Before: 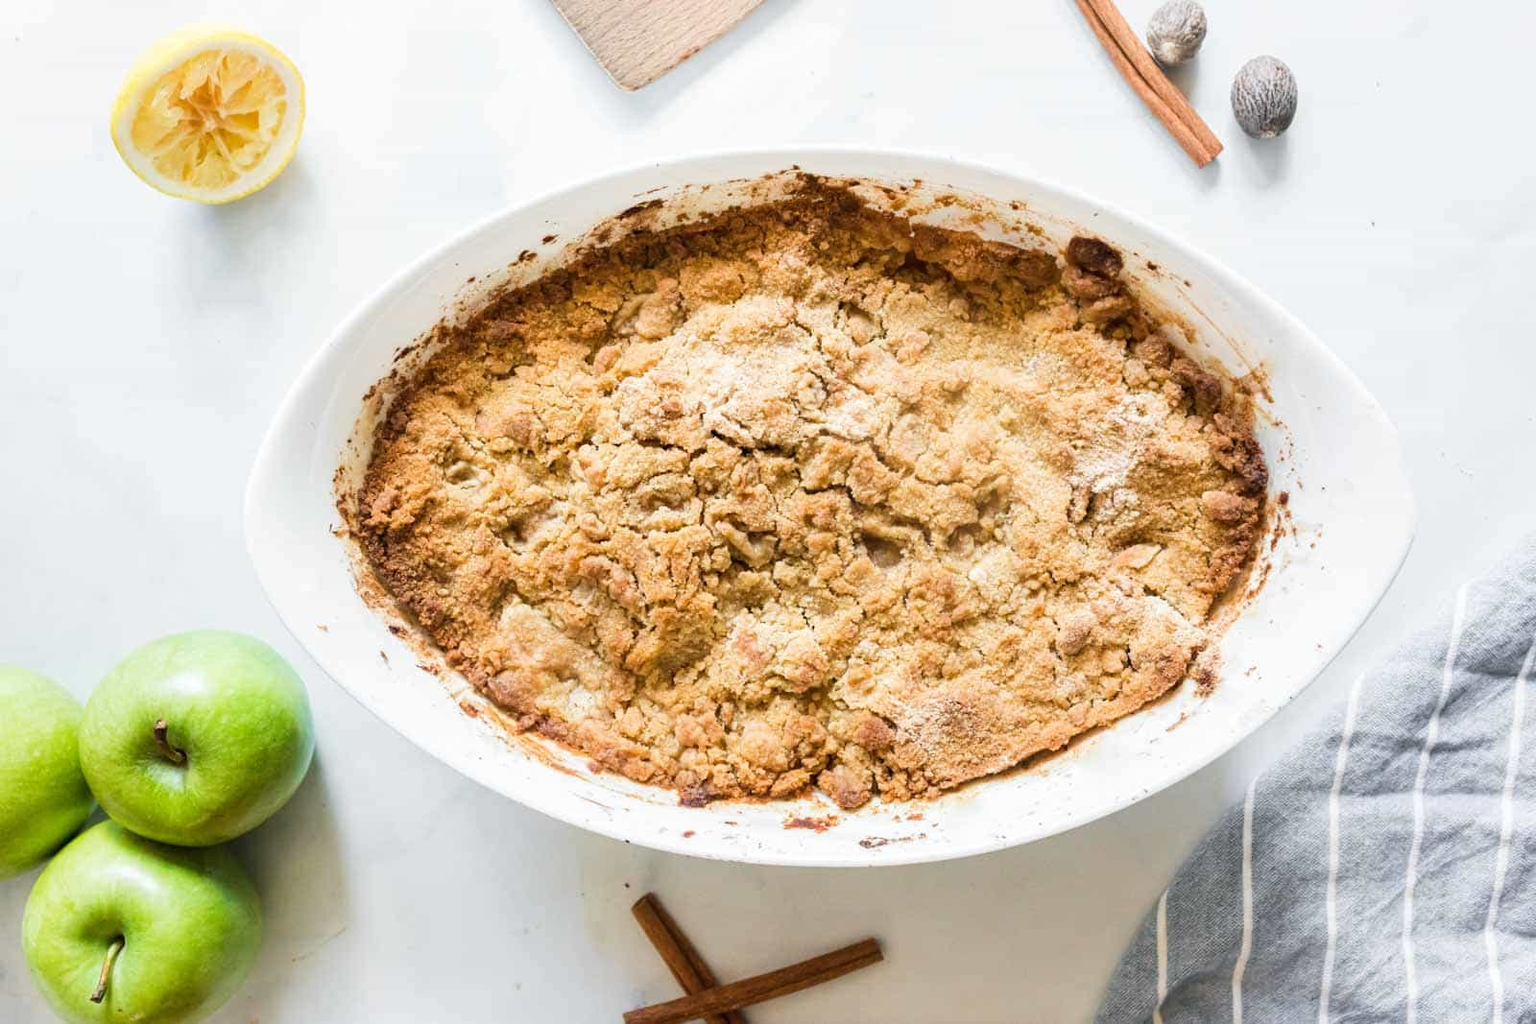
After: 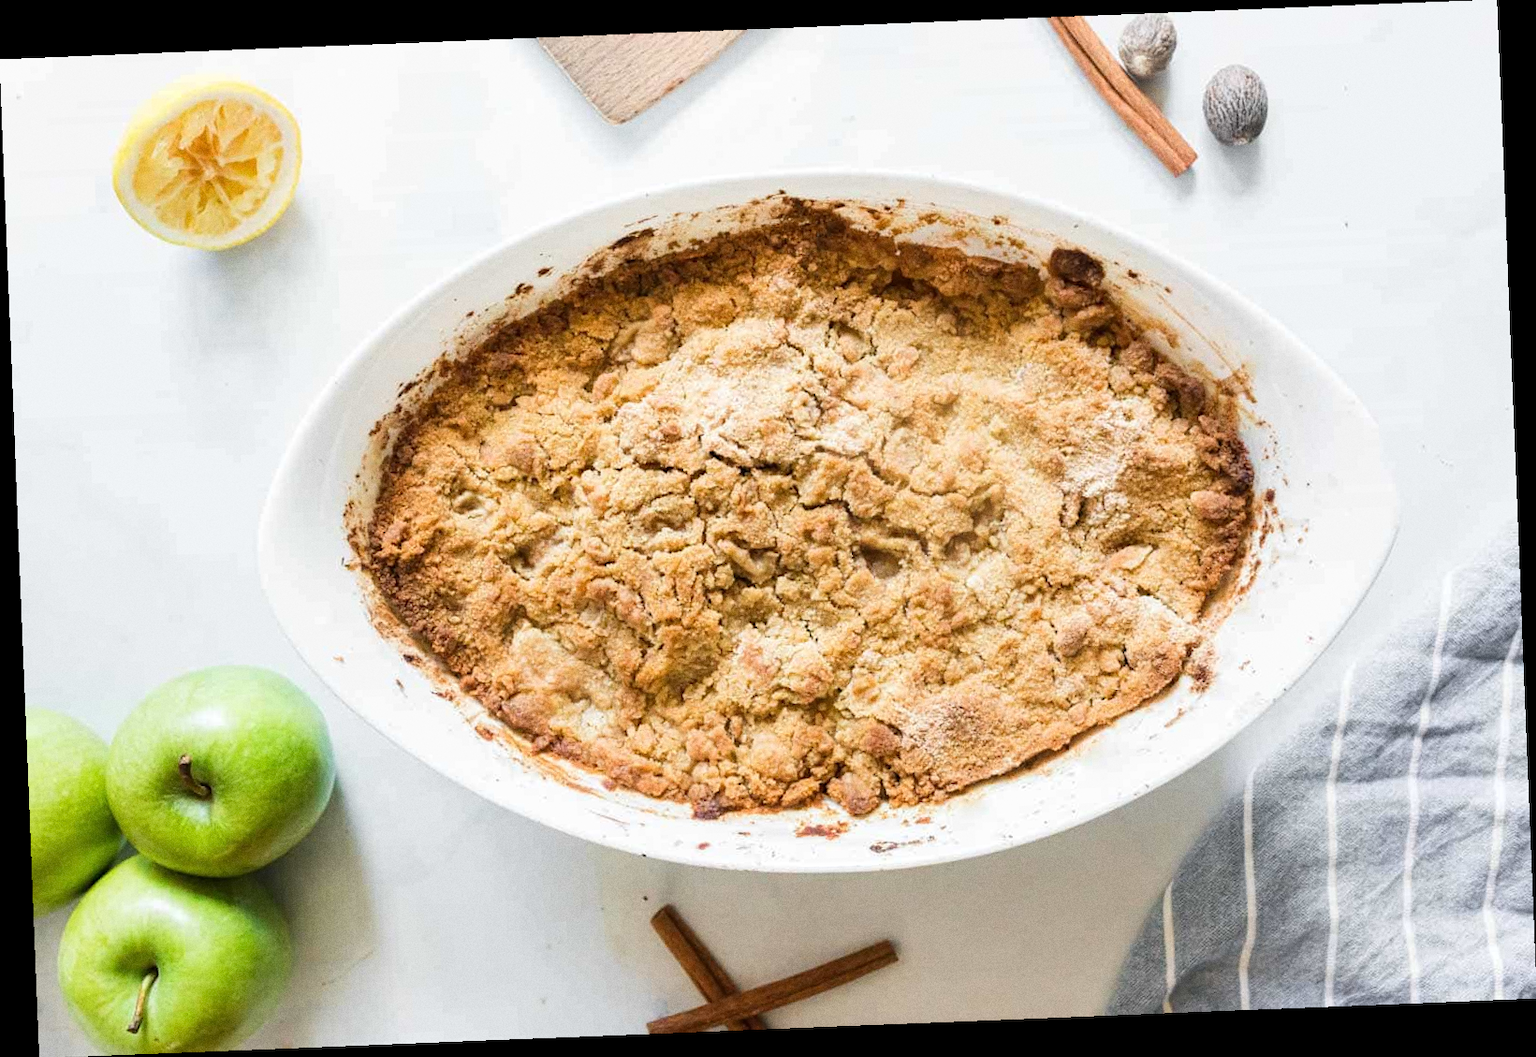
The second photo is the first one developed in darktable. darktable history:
grain: coarseness 0.09 ISO
rotate and perspective: rotation -2.29°, automatic cropping off
